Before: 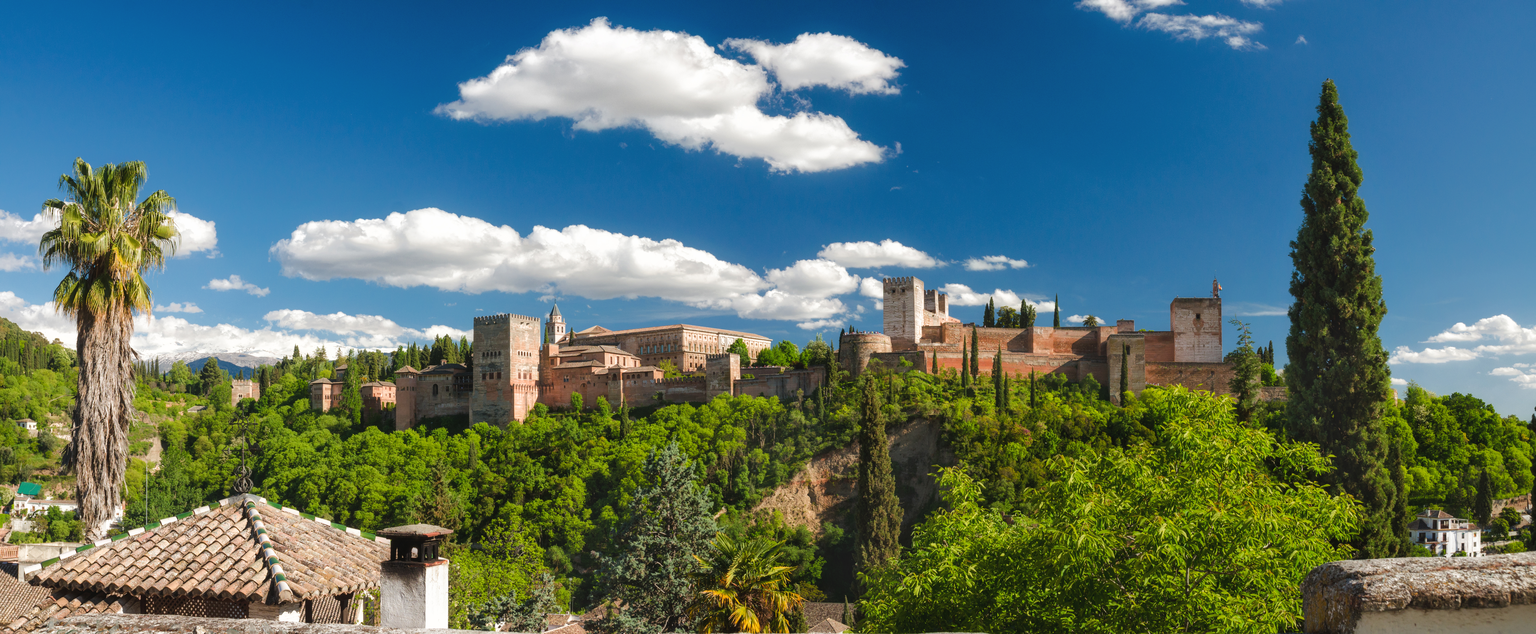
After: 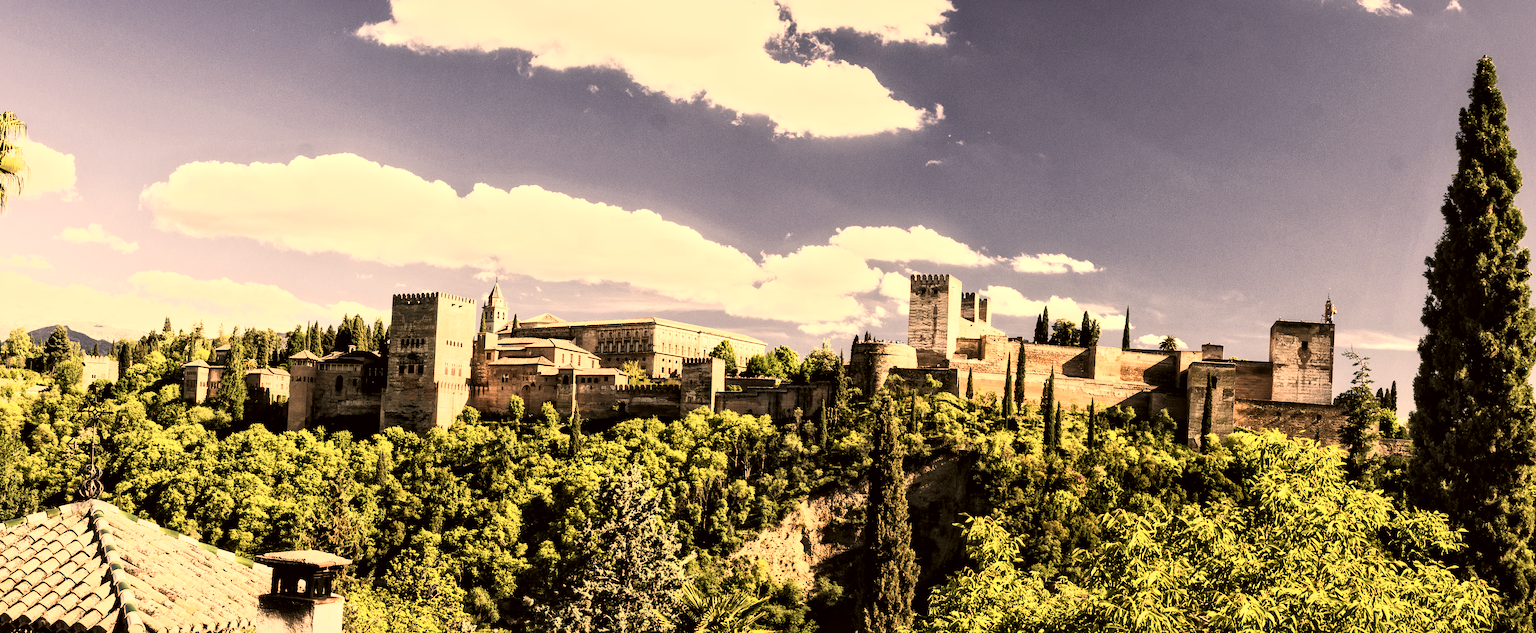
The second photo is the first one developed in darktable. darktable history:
white balance: red 0.974, blue 1.044
crop and rotate: angle -3.27°, left 5.211%, top 5.211%, right 4.607%, bottom 4.607%
grain: coarseness 0.09 ISO, strength 10%
filmic rgb: black relative exposure -4 EV, white relative exposure 3 EV, hardness 3.02, contrast 1.5
contrast brightness saturation: contrast 0.57, brightness 0.57, saturation -0.34
color correction: highlights a* 17.94, highlights b* 35.39, shadows a* 1.48, shadows b* 6.42, saturation 1.01
local contrast: mode bilateral grid, contrast 20, coarseness 50, detail 171%, midtone range 0.2
